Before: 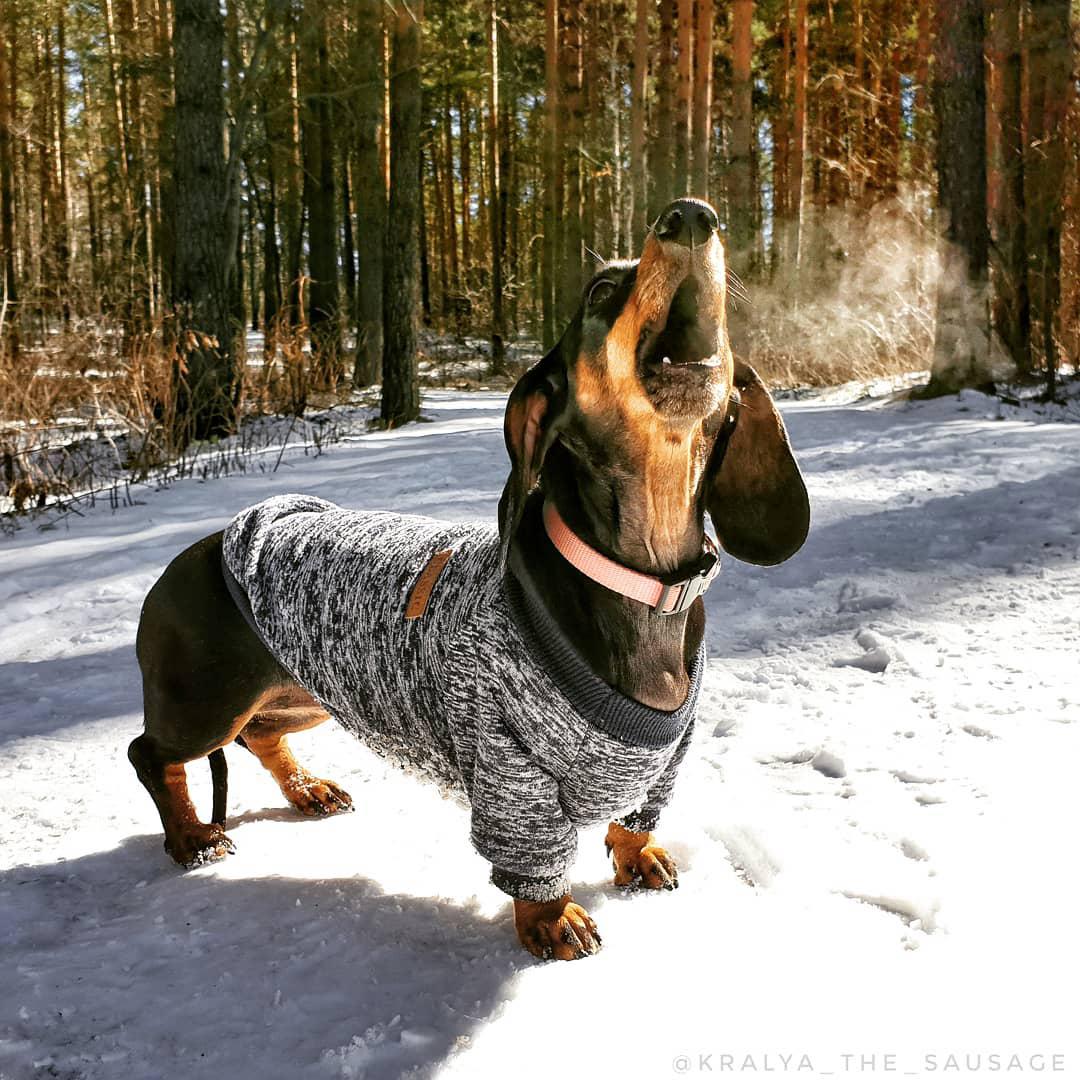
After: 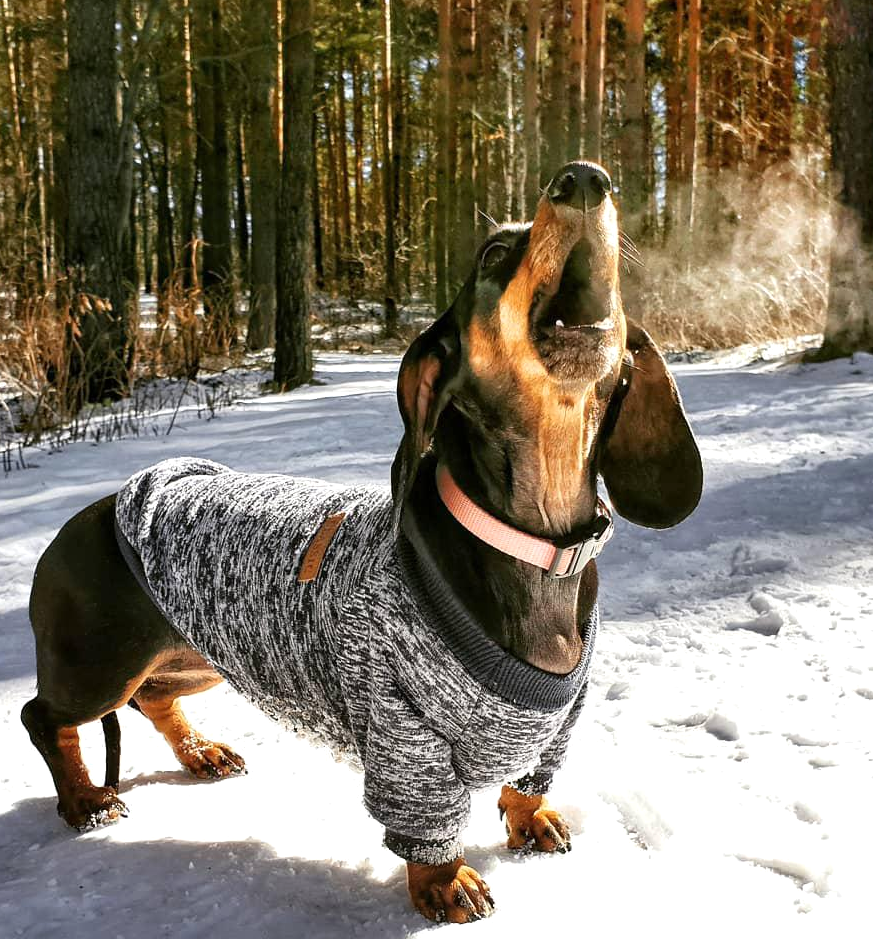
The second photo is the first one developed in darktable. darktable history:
crop: left 9.929%, top 3.475%, right 9.188%, bottom 9.529%
exposure: exposure 0.127 EV, compensate highlight preservation false
